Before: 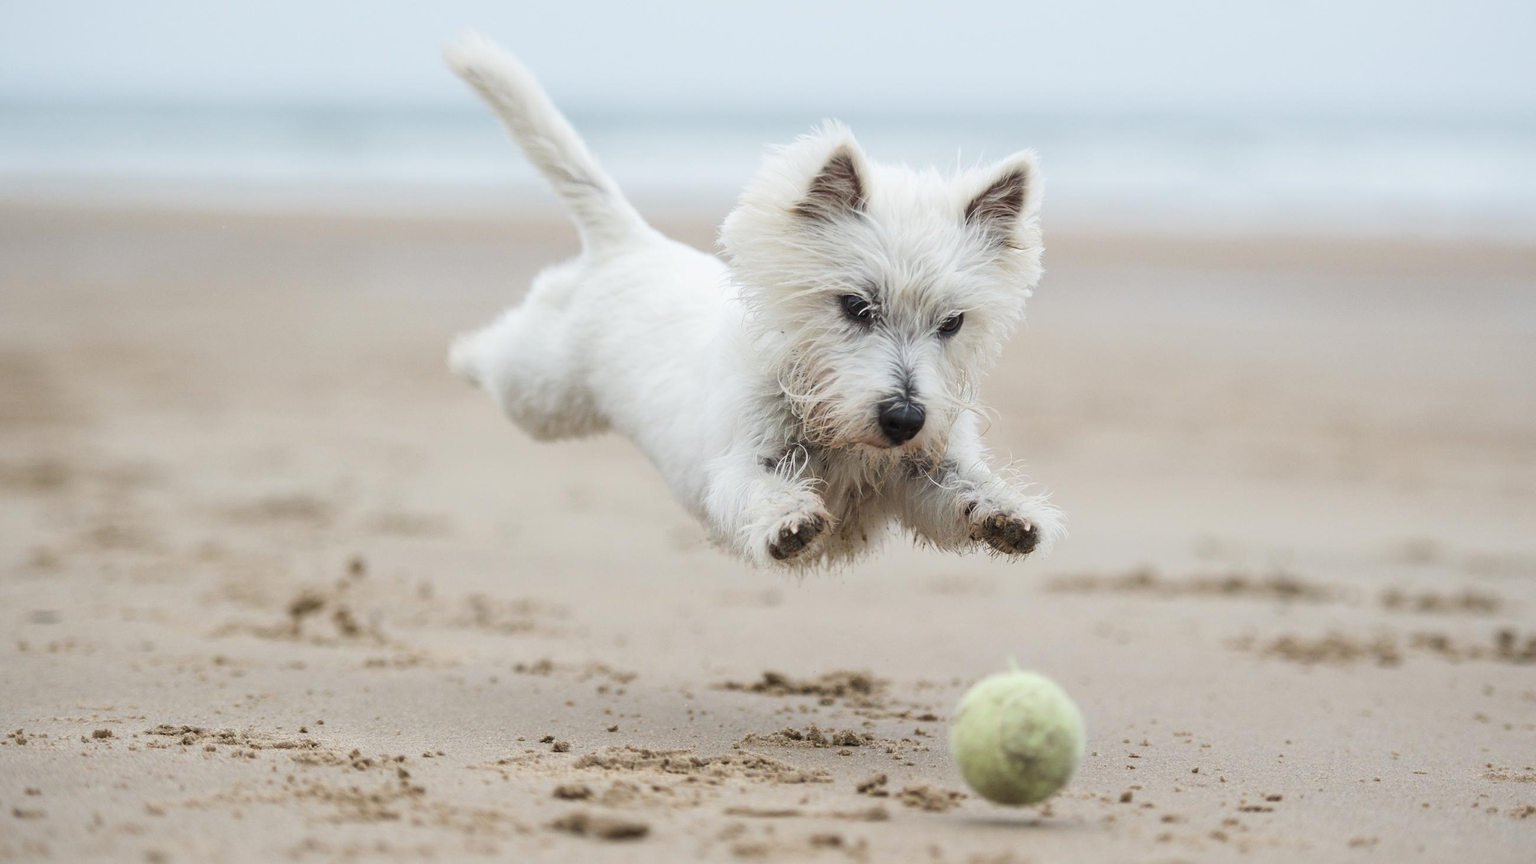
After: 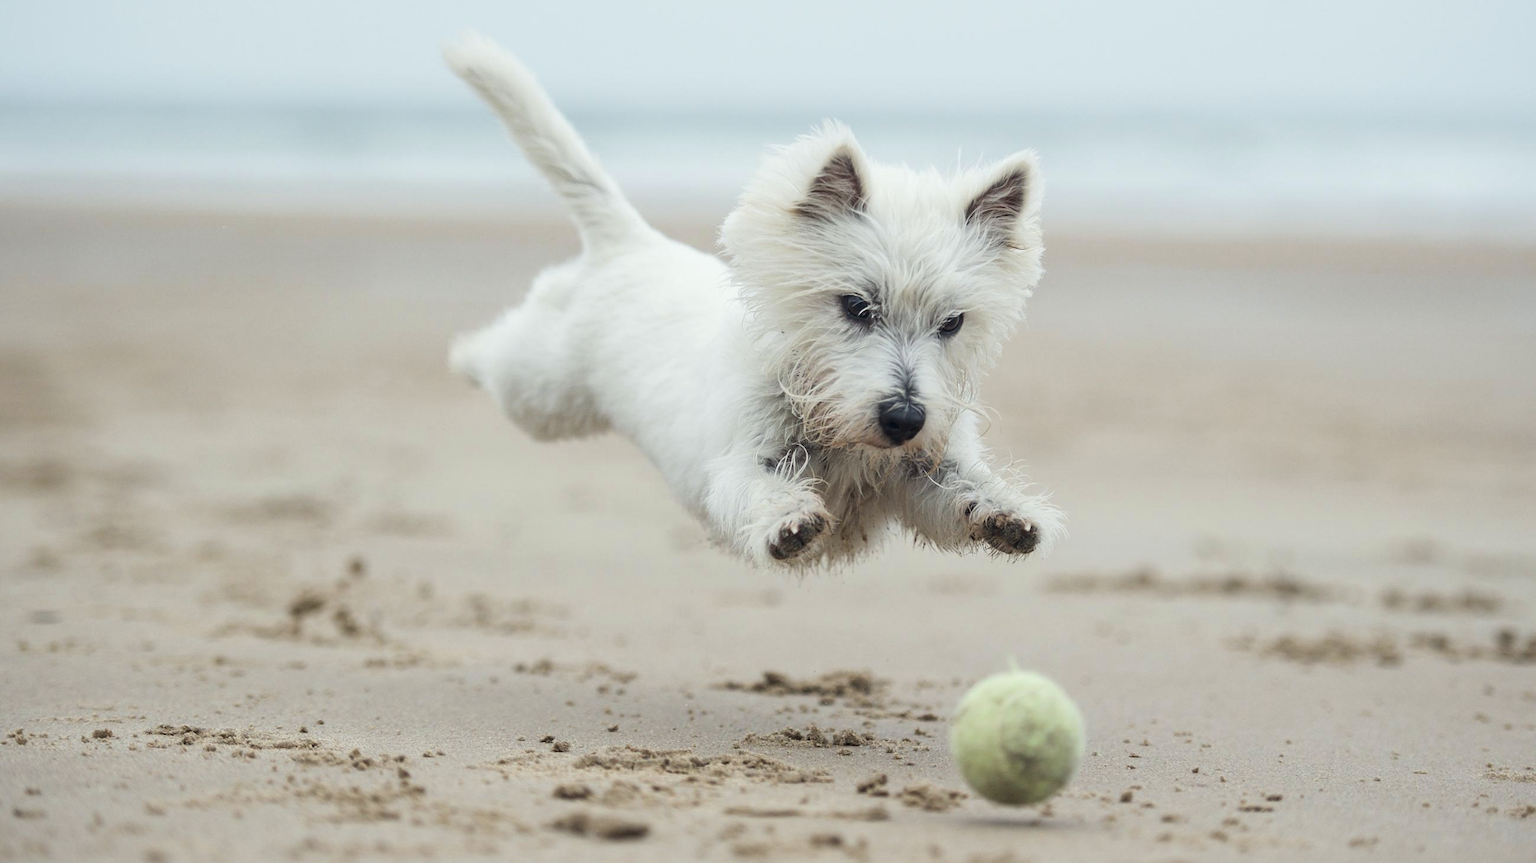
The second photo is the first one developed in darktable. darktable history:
color correction: highlights a* 0.207, highlights b* 2.7, shadows a* -0.874, shadows b* -4.78
contrast brightness saturation: saturation -0.05
white balance: red 0.978, blue 0.999
